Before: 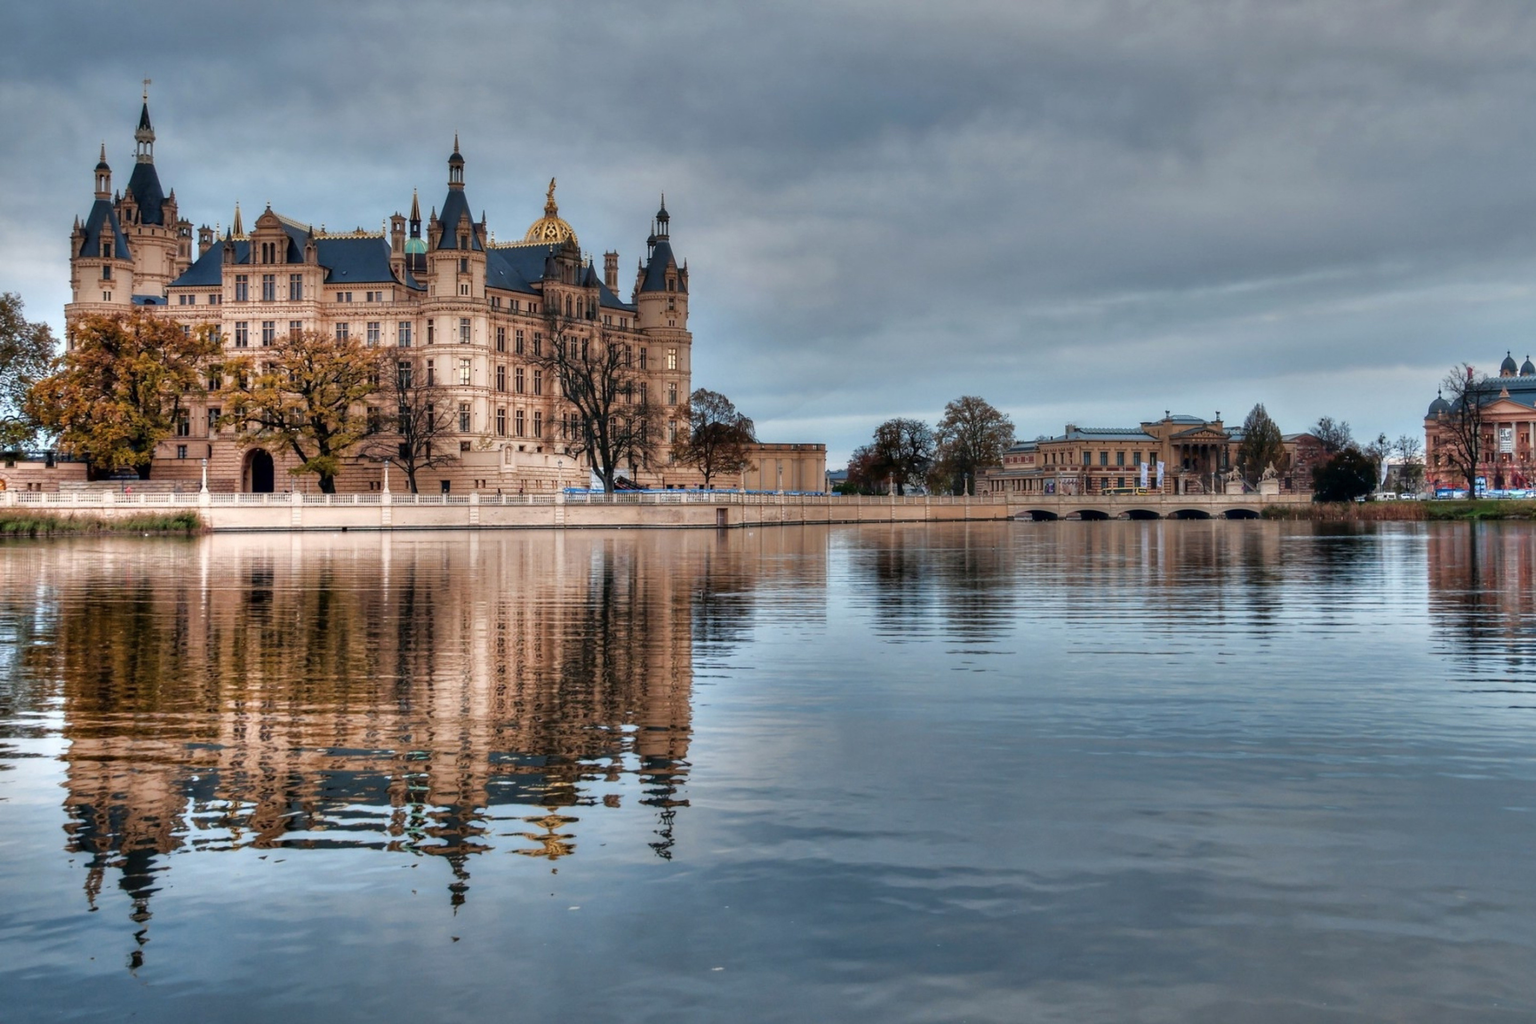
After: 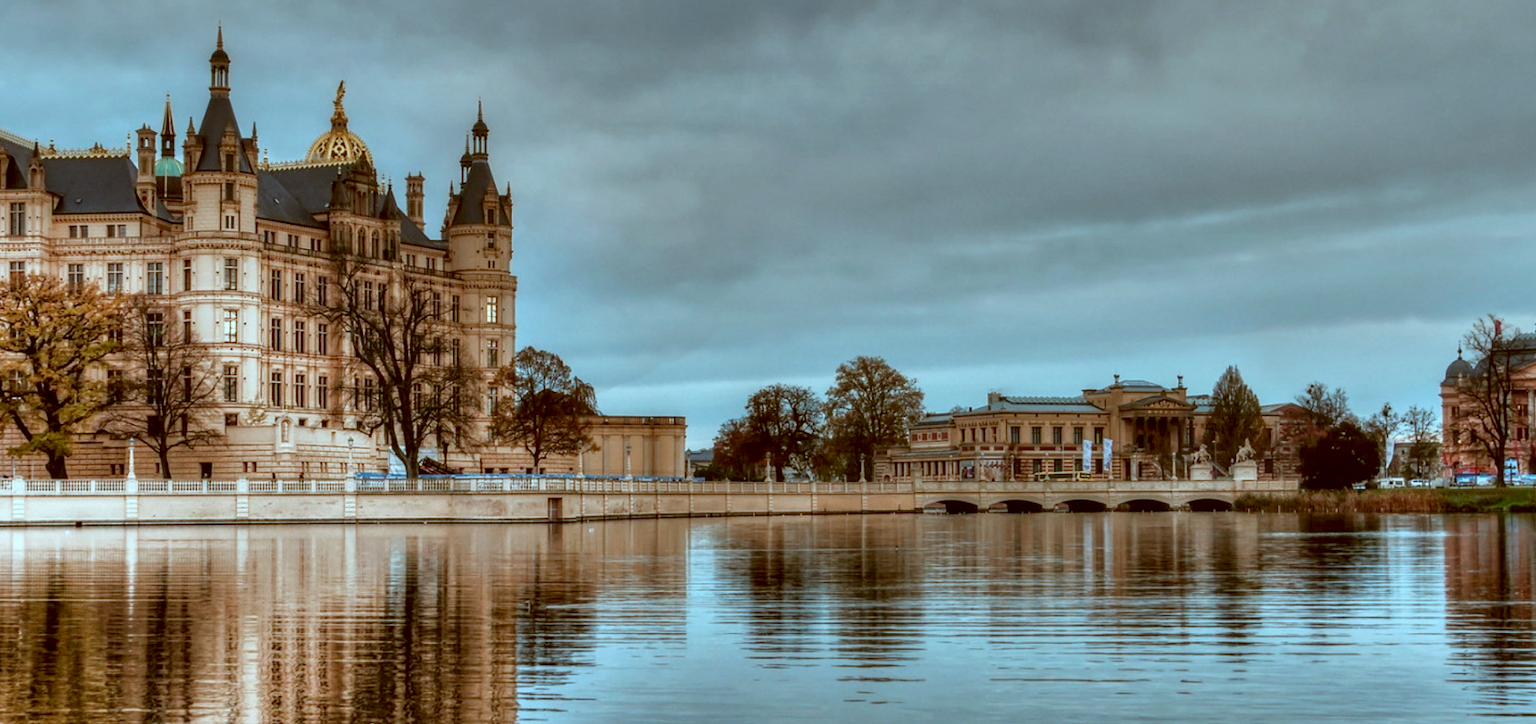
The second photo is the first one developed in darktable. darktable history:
crop: left 18.394%, top 11.116%, right 2.272%, bottom 32.72%
local contrast: on, module defaults
color correction: highlights a* -14.86, highlights b* -16.49, shadows a* 10.52, shadows b* 28.74
